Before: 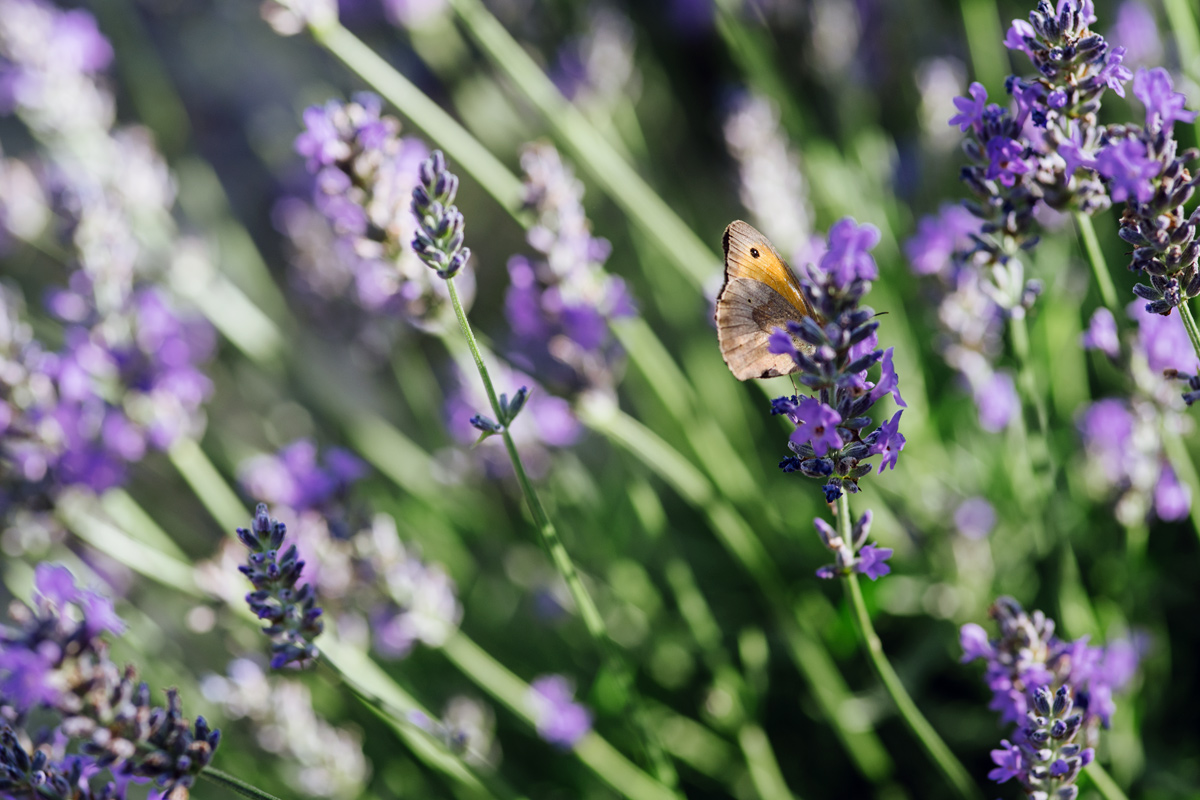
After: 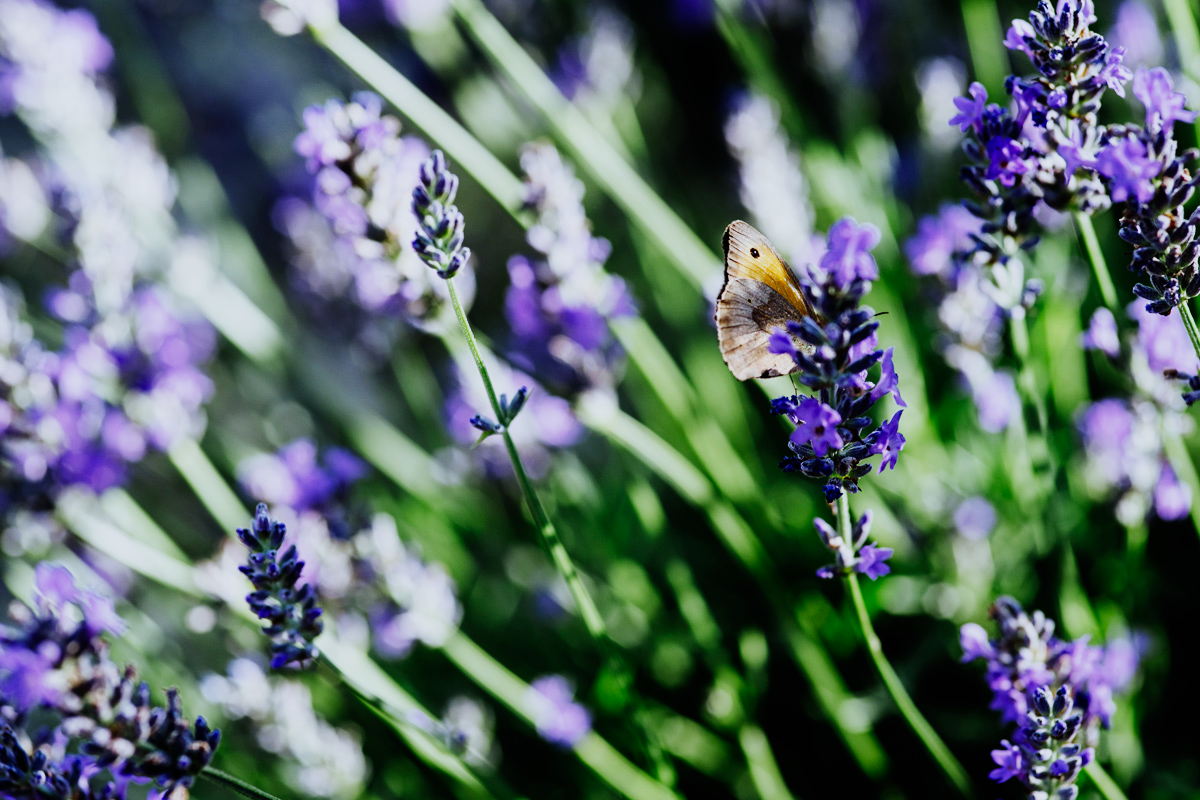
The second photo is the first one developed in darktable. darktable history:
sigmoid: contrast 2, skew -0.2, preserve hue 0%, red attenuation 0.1, red rotation 0.035, green attenuation 0.1, green rotation -0.017, blue attenuation 0.15, blue rotation -0.052, base primaries Rec2020
white balance: red 0.924, blue 1.095
